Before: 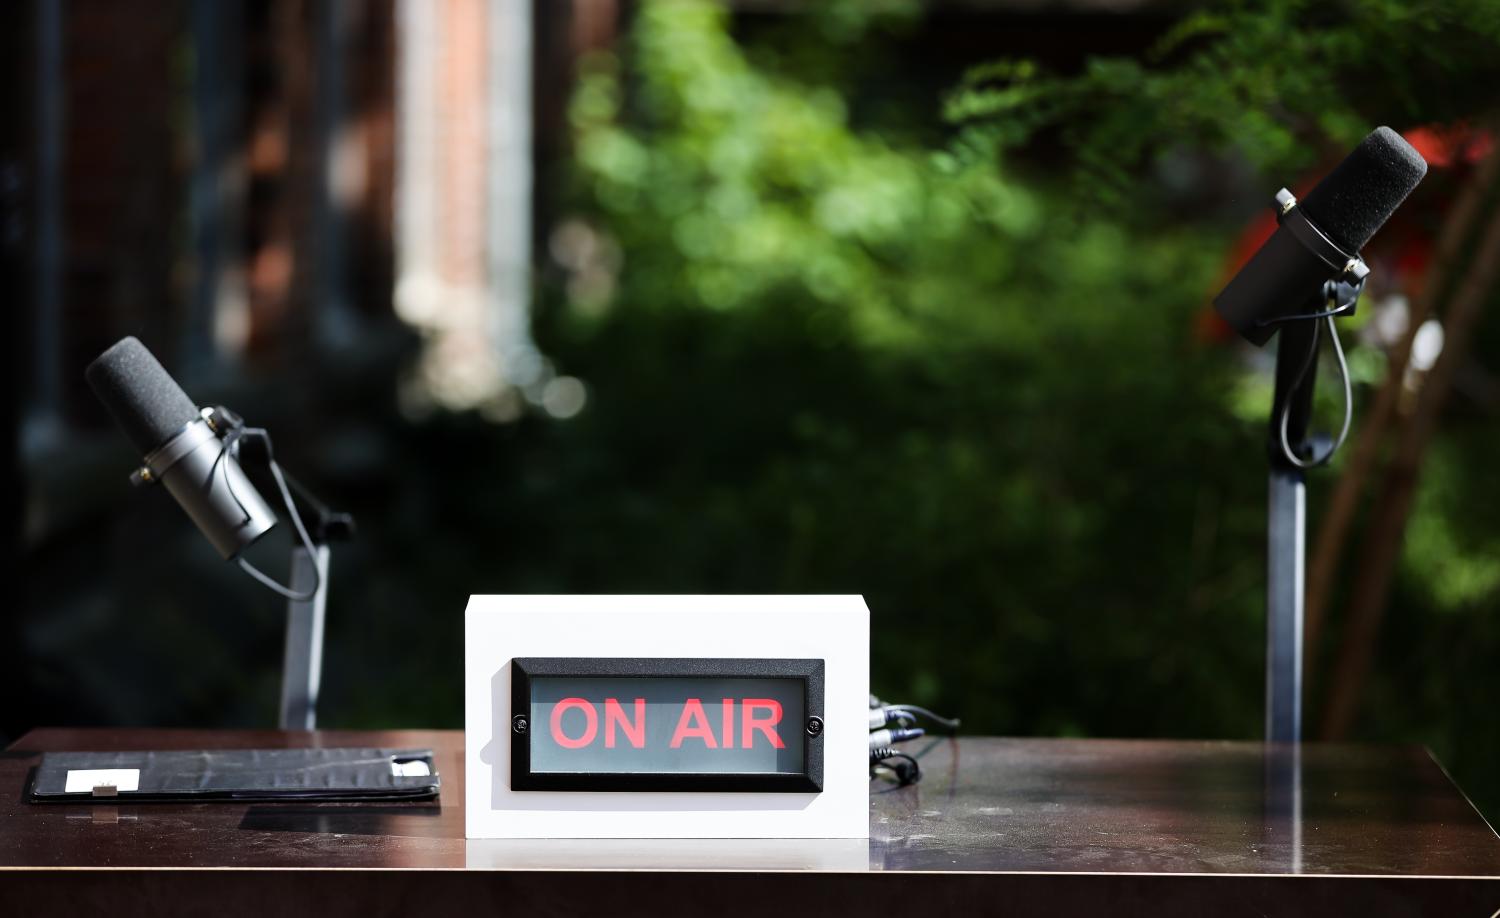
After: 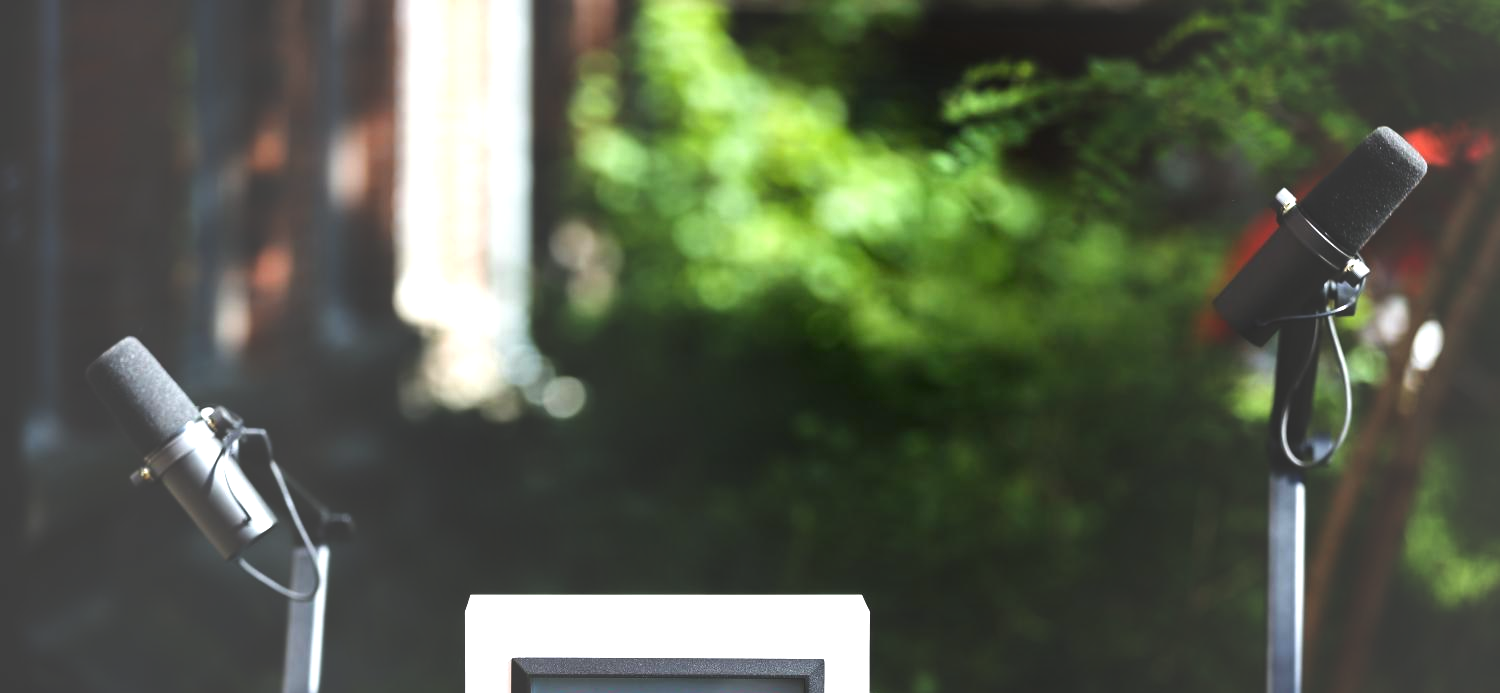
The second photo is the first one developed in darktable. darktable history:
levels: white 99.93%, levels [0, 0.498, 0.996]
vignetting: fall-off start 16.68%, fall-off radius 100.72%, brightness 0.046, saturation -0.001, center (0.218, -0.229), width/height ratio 0.72
crop: bottom 24.476%
exposure: black level correction 0, exposure 0.895 EV, compensate highlight preservation false
